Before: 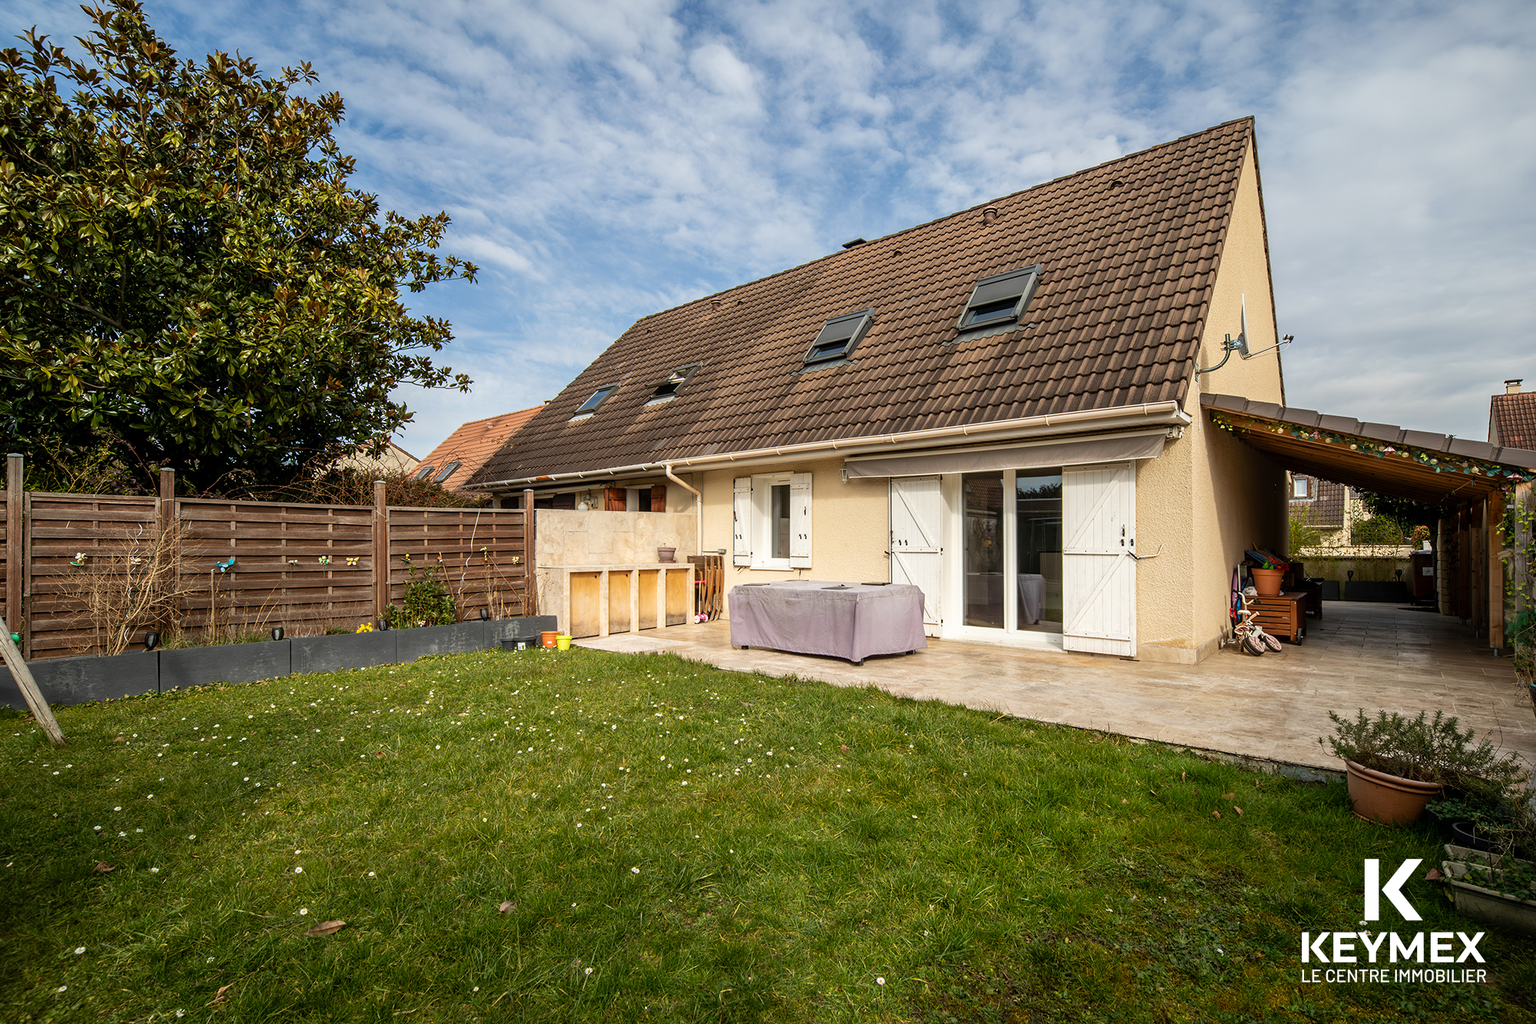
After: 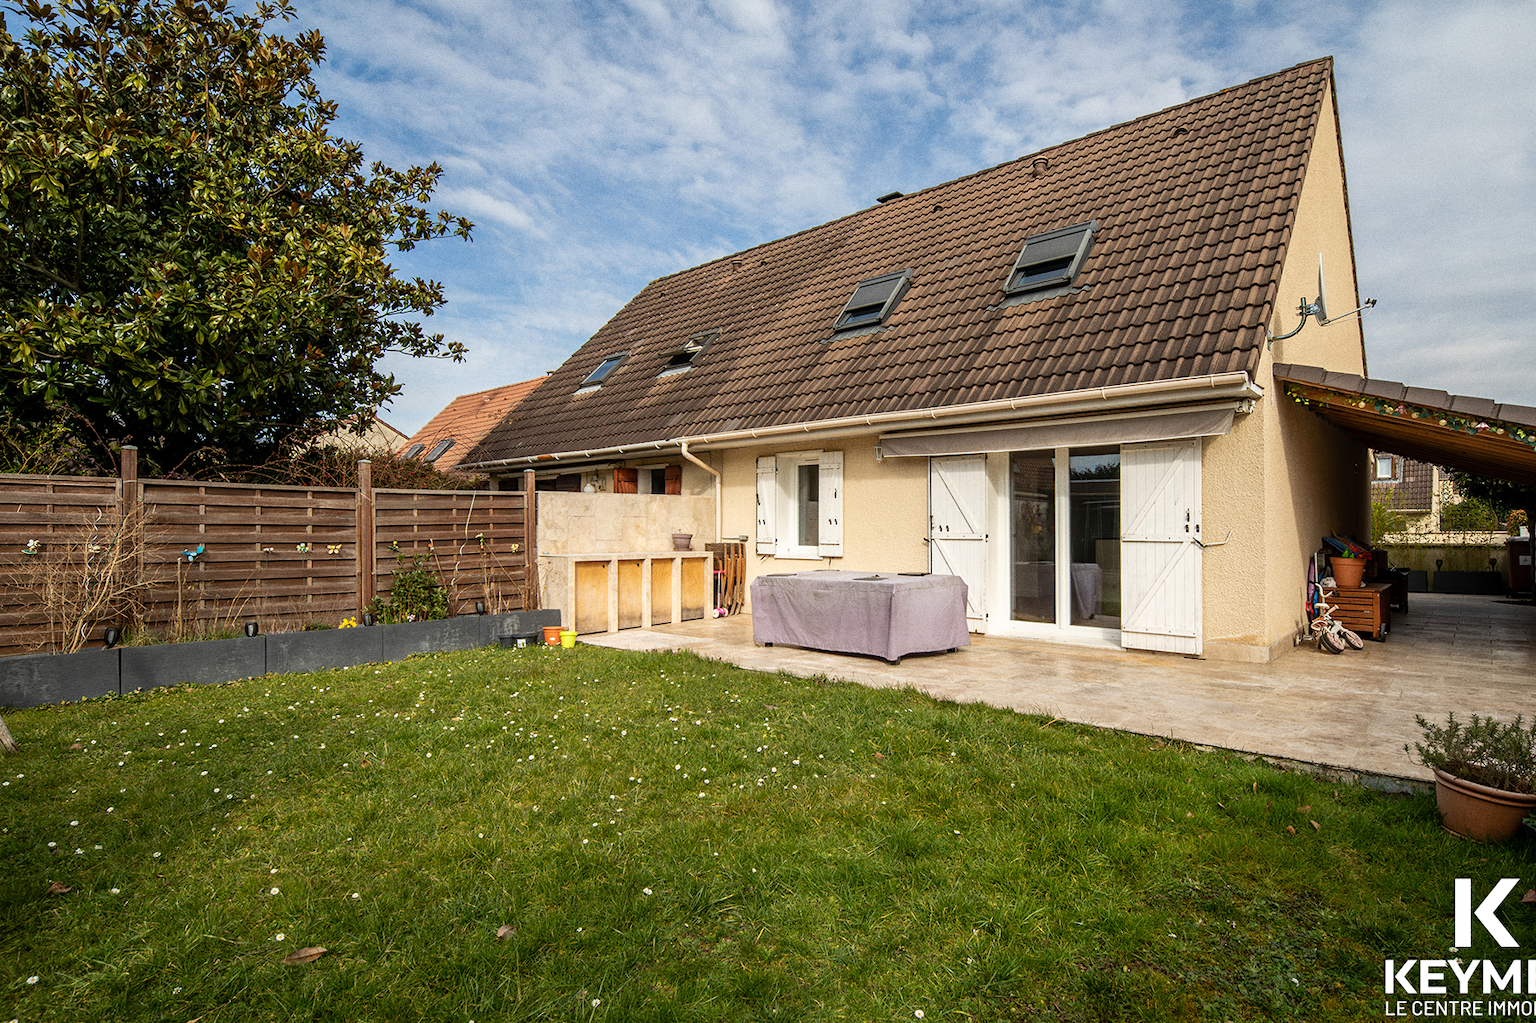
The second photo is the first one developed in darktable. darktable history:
crop: left 3.305%, top 6.436%, right 6.389%, bottom 3.258%
grain: coarseness 0.09 ISO
